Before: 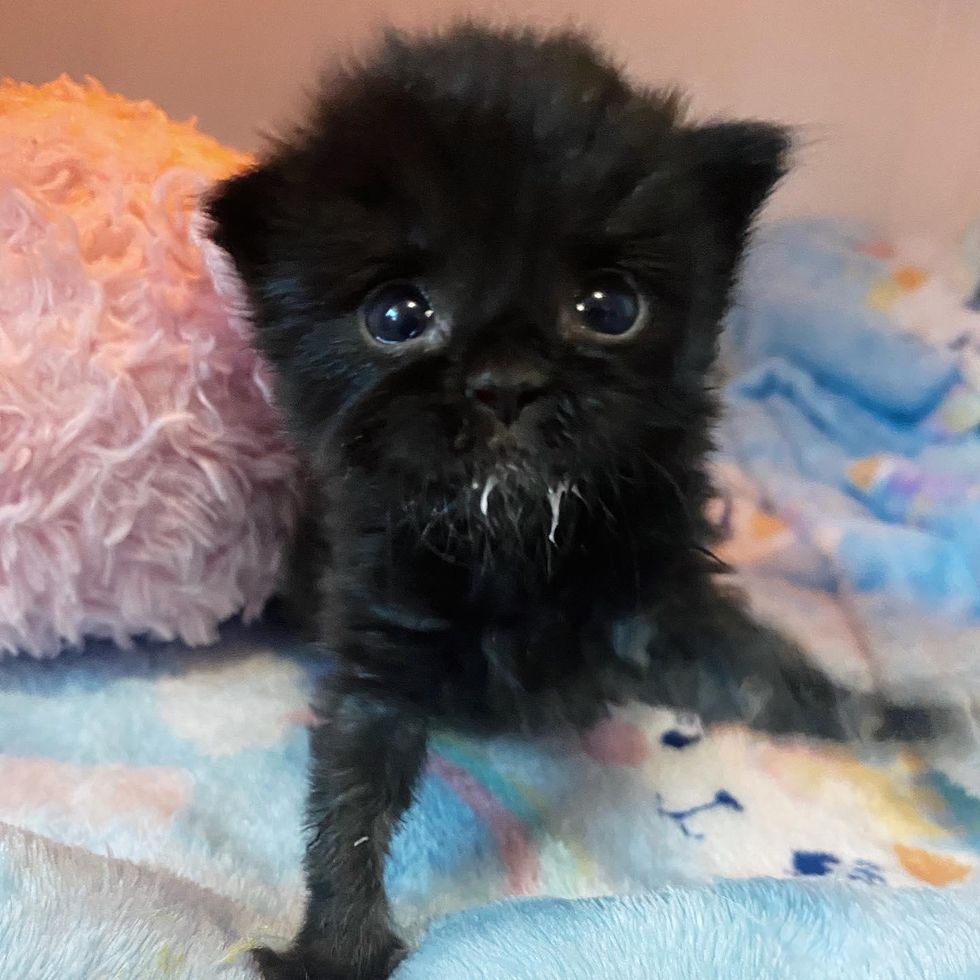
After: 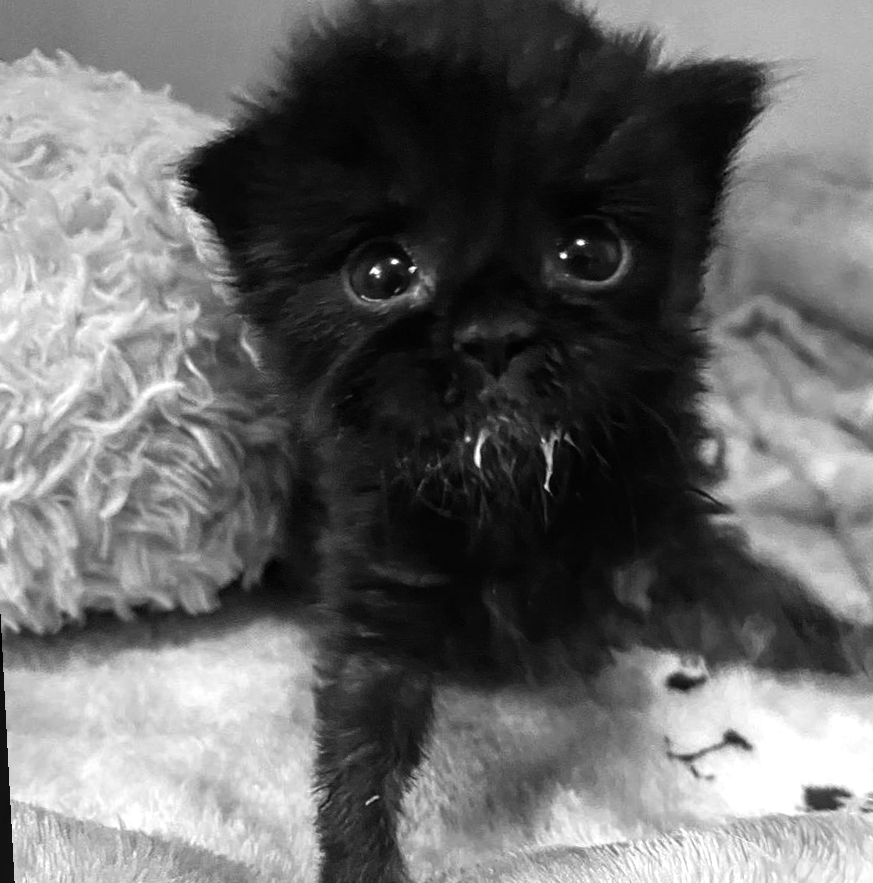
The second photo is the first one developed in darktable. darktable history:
local contrast: on, module defaults
rotate and perspective: rotation -3°, crop left 0.031, crop right 0.968, crop top 0.07, crop bottom 0.93
monochrome: a 16.06, b 15.48, size 1
color balance rgb: perceptual brilliance grading › highlights 14.29%, perceptual brilliance grading › mid-tones -5.92%, perceptual brilliance grading › shadows -26.83%, global vibrance 31.18%
color zones: curves: ch1 [(0, 0.469) (0.072, 0.457) (0.243, 0.494) (0.429, 0.5) (0.571, 0.5) (0.714, 0.5) (0.857, 0.5) (1, 0.469)]; ch2 [(0, 0.499) (0.143, 0.467) (0.242, 0.436) (0.429, 0.493) (0.571, 0.5) (0.714, 0.5) (0.857, 0.5) (1, 0.499)]
crop: right 9.509%, bottom 0.031%
